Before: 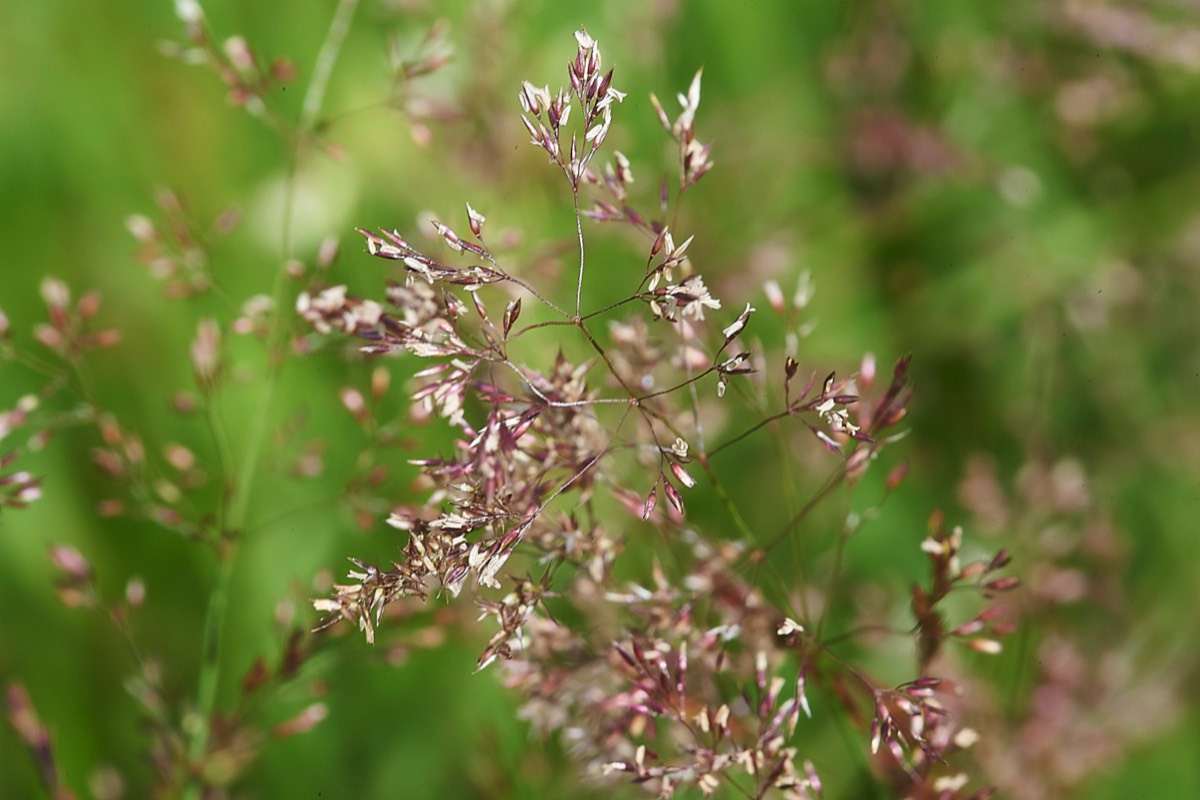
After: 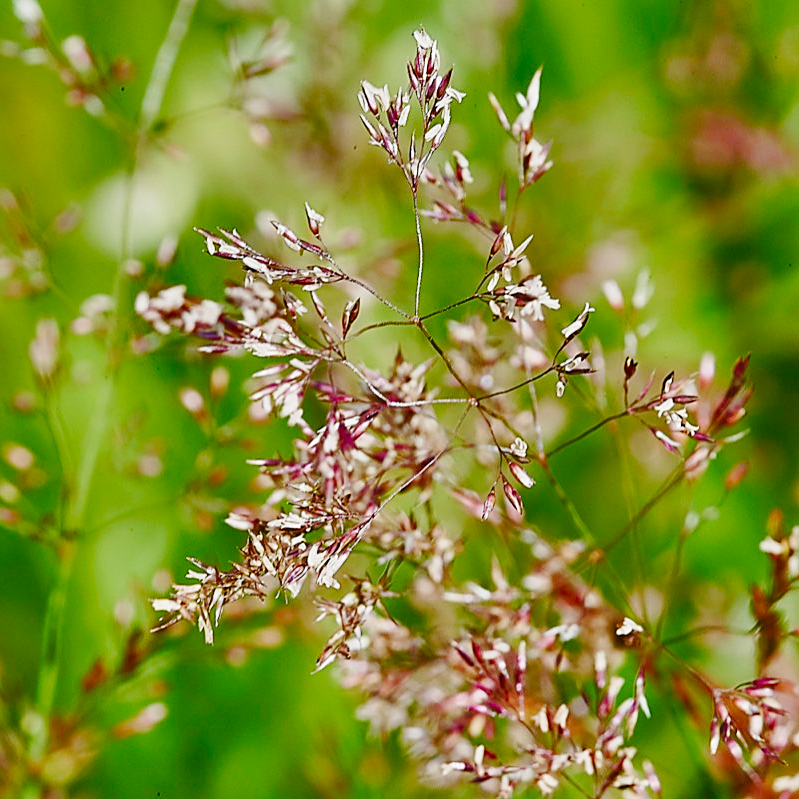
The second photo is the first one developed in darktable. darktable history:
crop and rotate: left 13.447%, right 19.915%
haze removal: compatibility mode true, adaptive false
sharpen: on, module defaults
base curve: curves: ch0 [(0, 0) (0.036, 0.025) (0.121, 0.166) (0.206, 0.329) (0.605, 0.79) (1, 1)], preserve colors none
tone equalizer: edges refinement/feathering 500, mask exposure compensation -1.57 EV, preserve details no
color balance rgb: perceptual saturation grading › global saturation 20%, perceptual saturation grading › highlights -49.096%, perceptual saturation grading › shadows 24.82%, global vibrance 20%
shadows and highlights: white point adjustment -3.77, highlights -63.32, soften with gaussian
